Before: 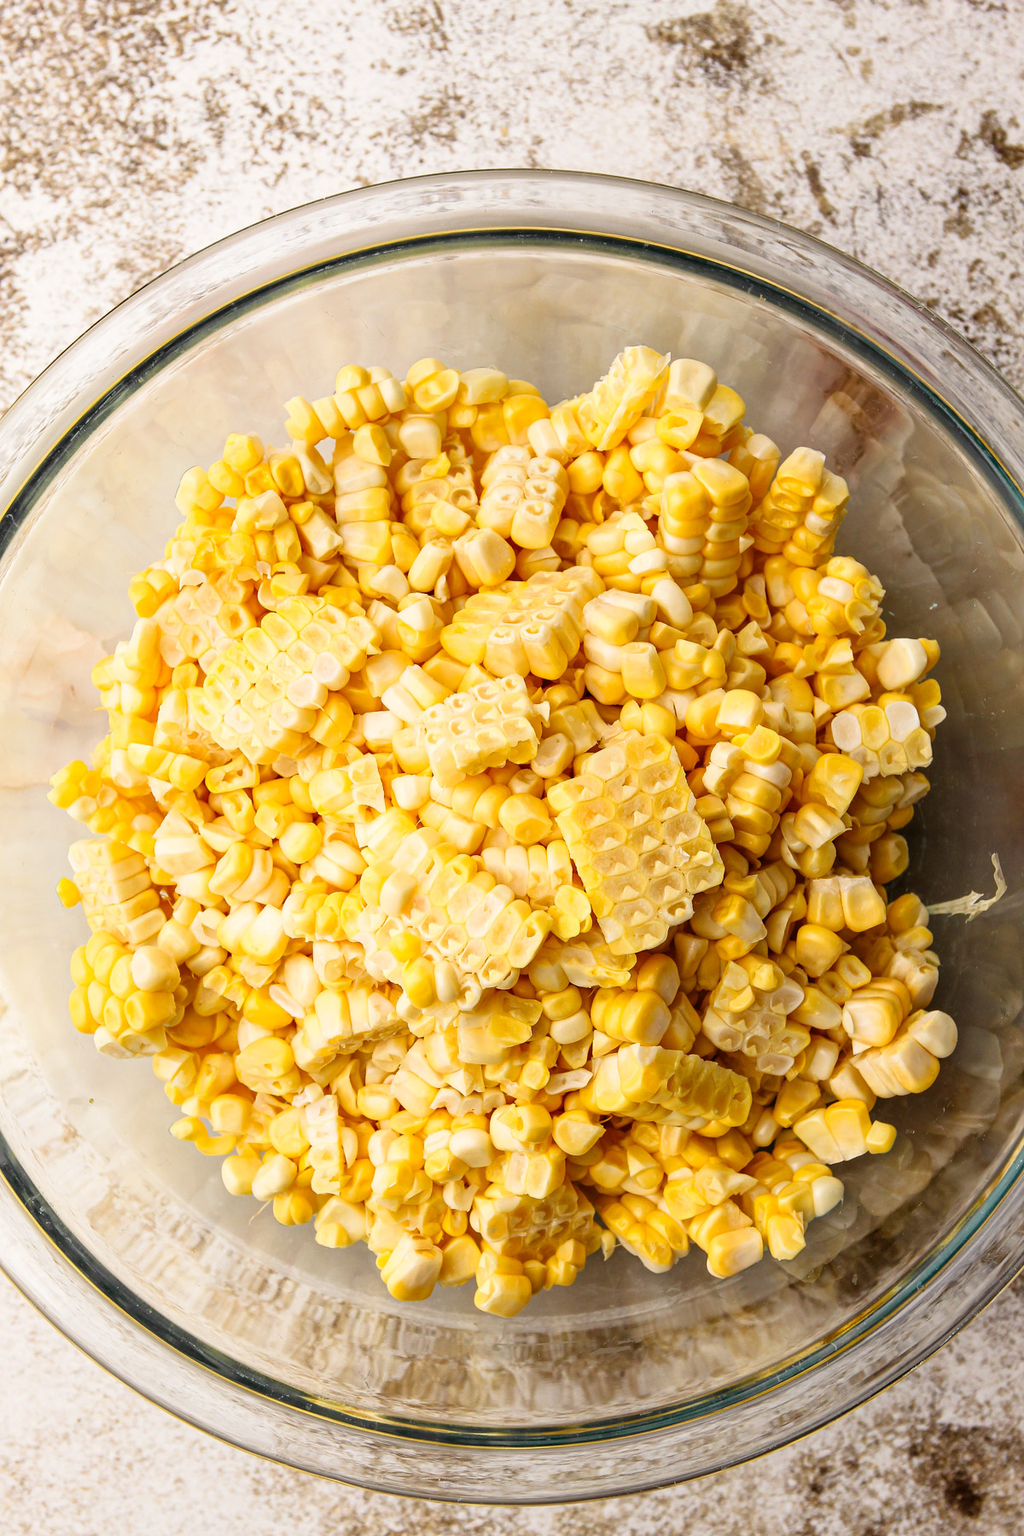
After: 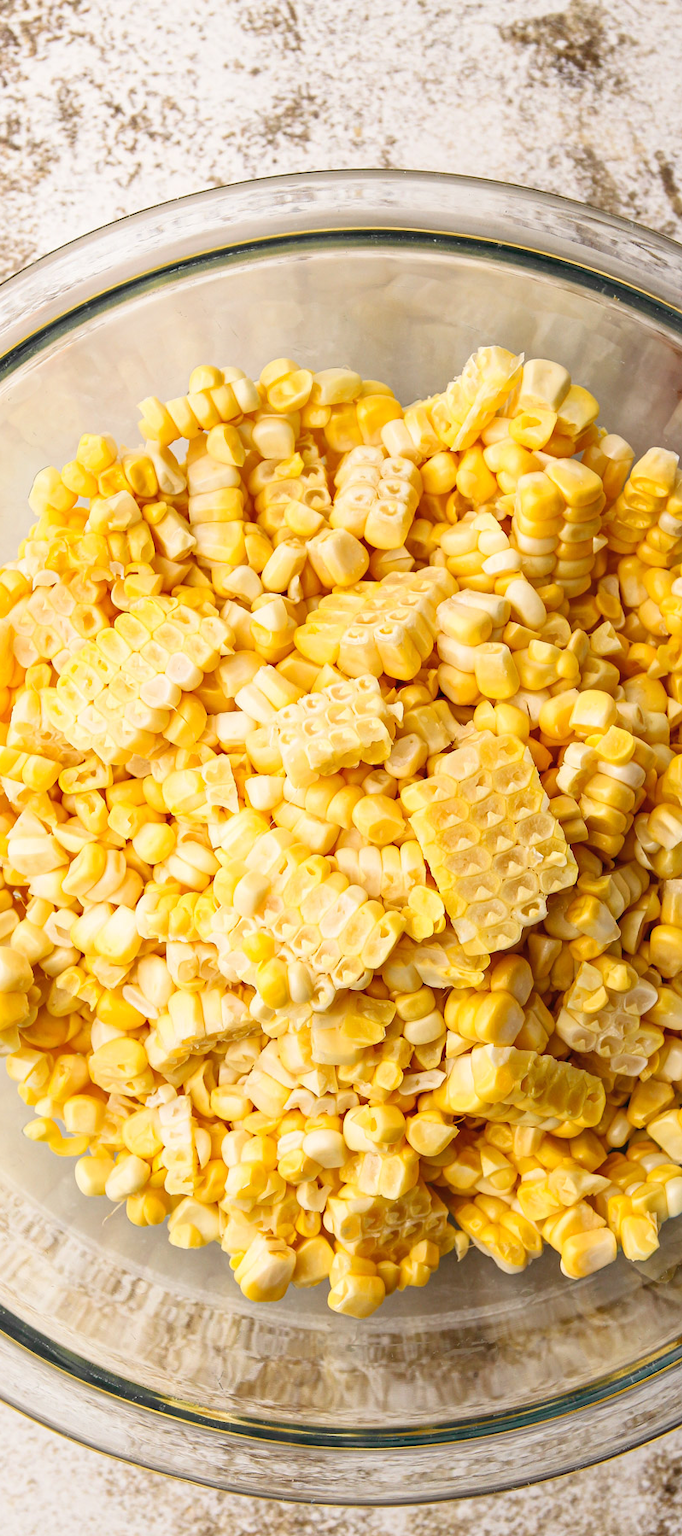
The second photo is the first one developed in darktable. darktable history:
shadows and highlights: shadows 43.06, highlights 6.94
crop and rotate: left 14.385%, right 18.948%
tone equalizer: on, module defaults
